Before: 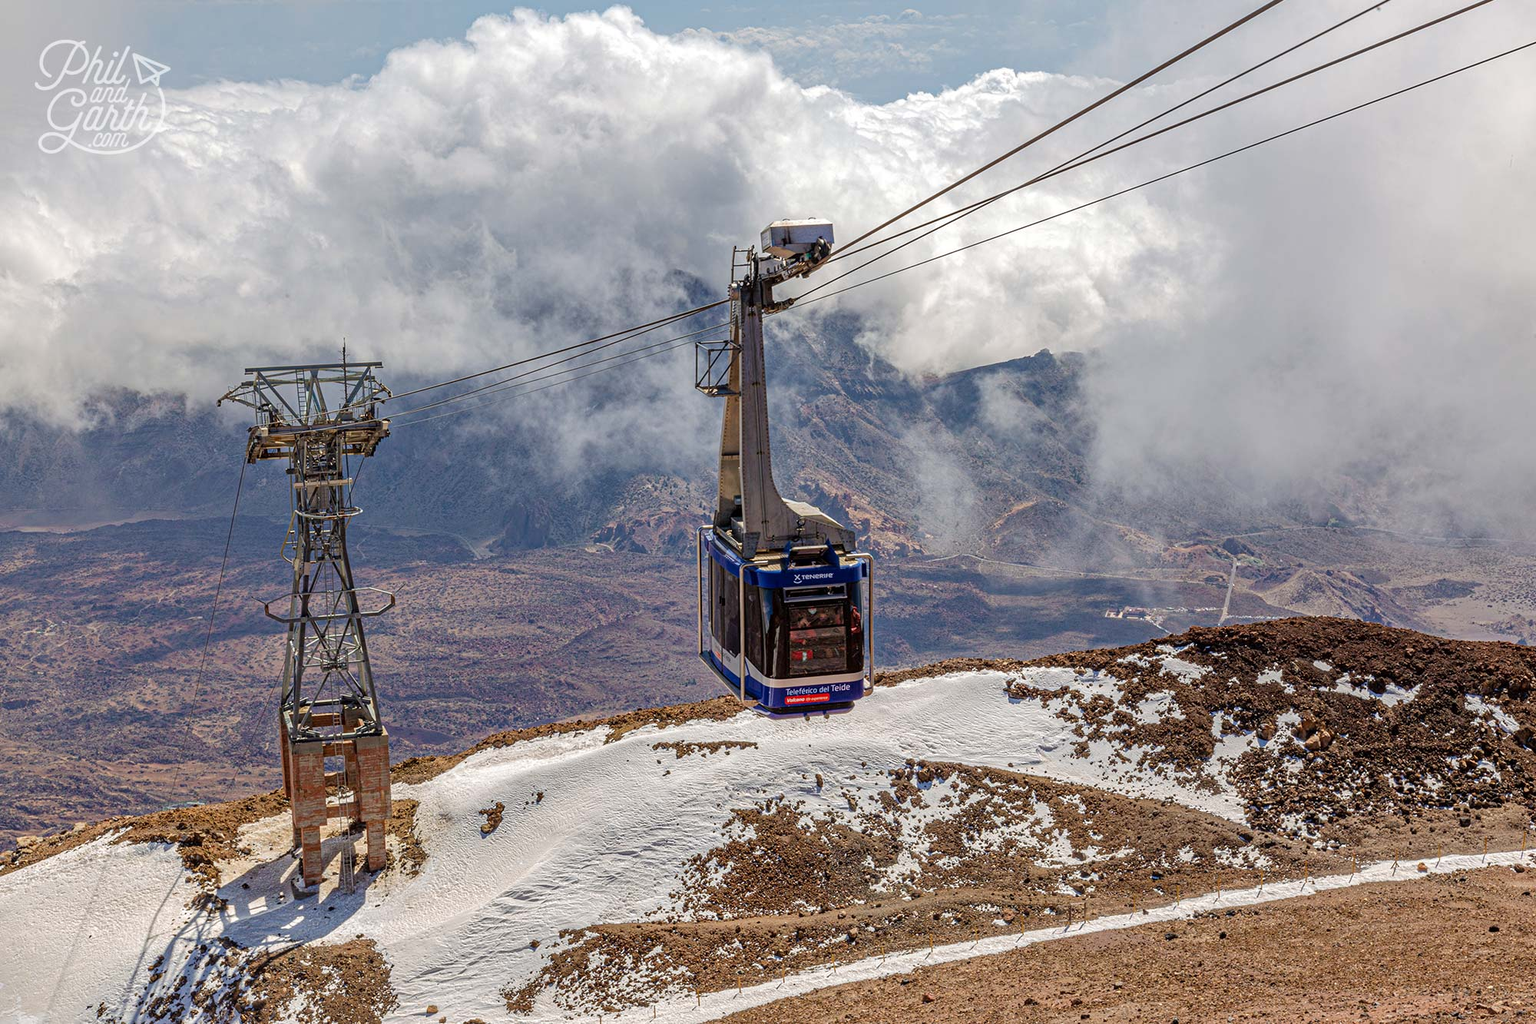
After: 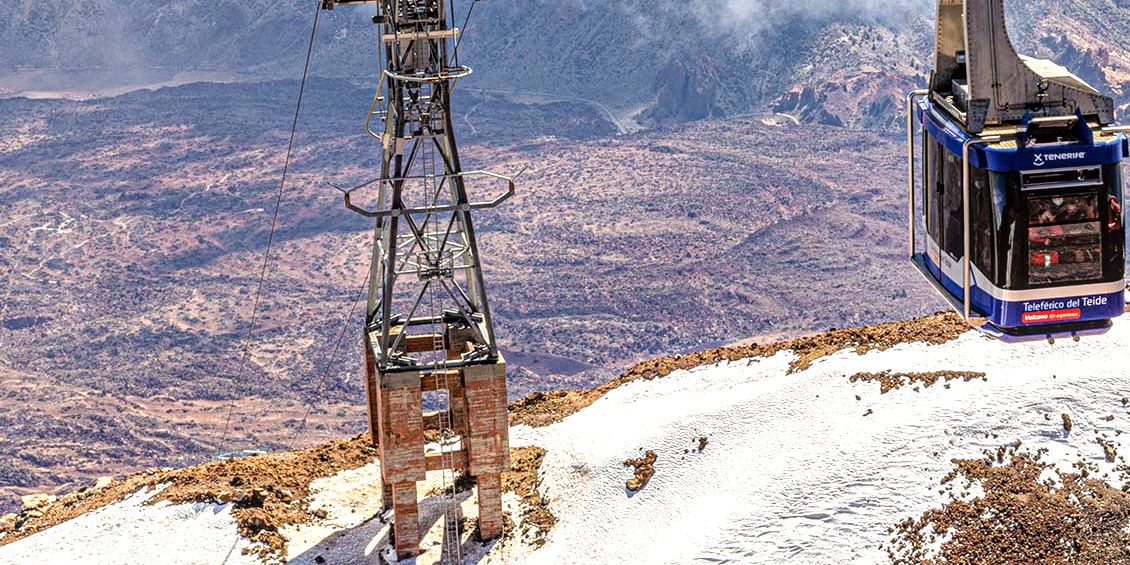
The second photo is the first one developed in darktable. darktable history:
local contrast: on, module defaults
crop: top 44.576%, right 43.482%, bottom 13.013%
tone equalizer: -8 EV -1.05 EV, -7 EV -0.976 EV, -6 EV -0.865 EV, -5 EV -0.57 EV, -3 EV 0.56 EV, -2 EV 0.879 EV, -1 EV 1 EV, +0 EV 1.06 EV
